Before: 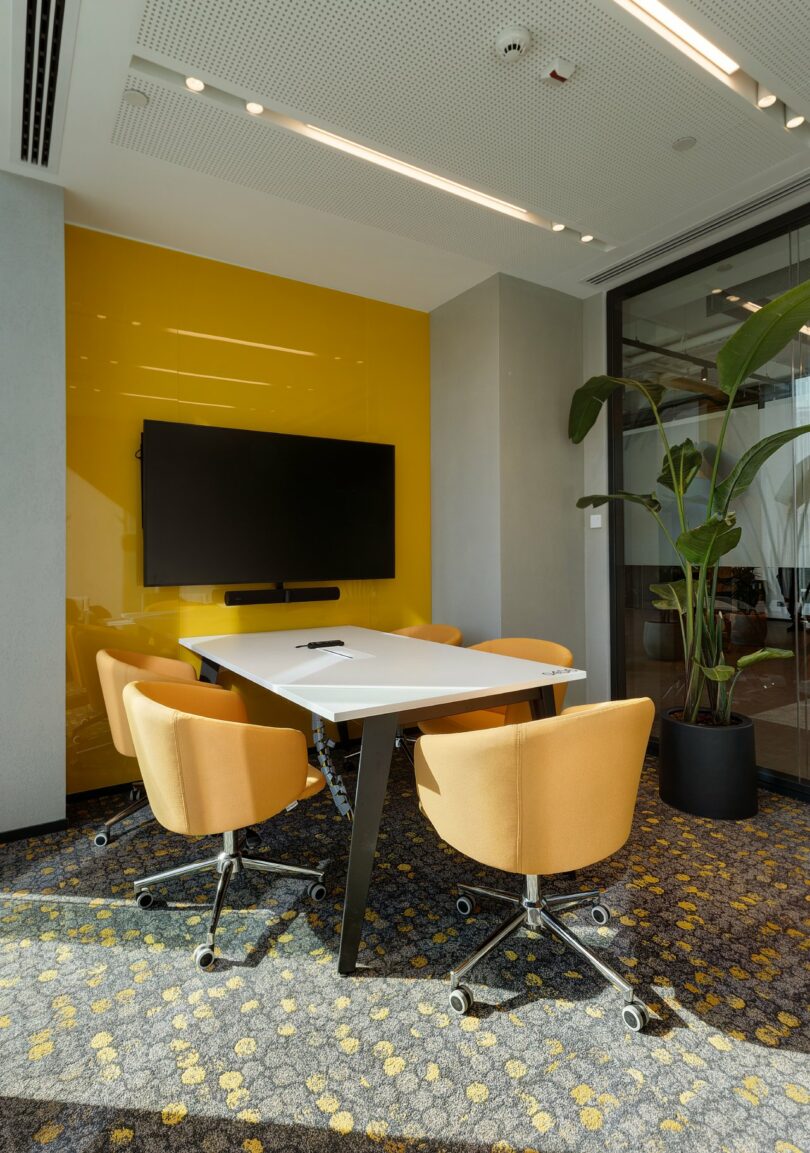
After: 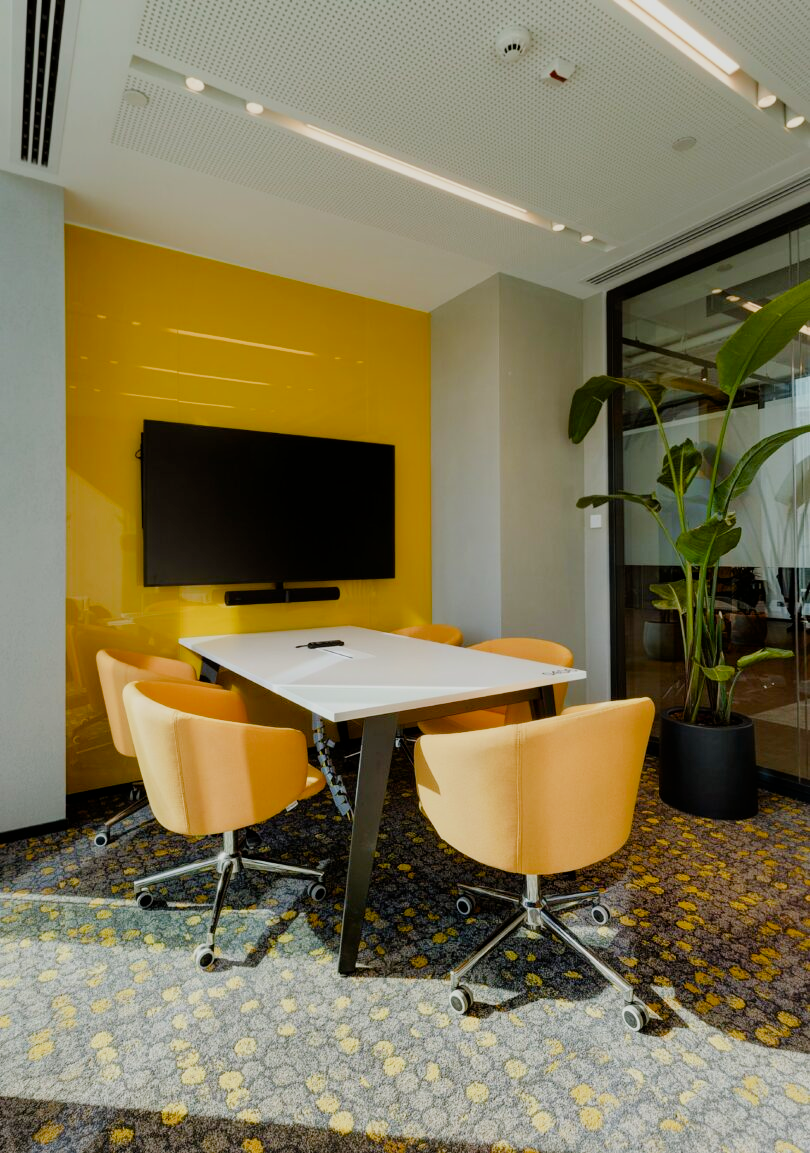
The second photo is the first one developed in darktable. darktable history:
color balance rgb: shadows lift › hue 86.02°, perceptual saturation grading › global saturation 40.054%, perceptual saturation grading › highlights -50.108%, perceptual saturation grading › shadows 30.798%, perceptual brilliance grading › global brilliance 2.97%, perceptual brilliance grading › highlights -2.661%, perceptual brilliance grading › shadows 2.509%, global vibrance 9.816%
filmic rgb: black relative exposure -7.65 EV, white relative exposure 4.56 EV, hardness 3.61, iterations of high-quality reconstruction 0
exposure: exposure 0.207 EV, compensate highlight preservation false
tone equalizer: mask exposure compensation -0.489 EV
